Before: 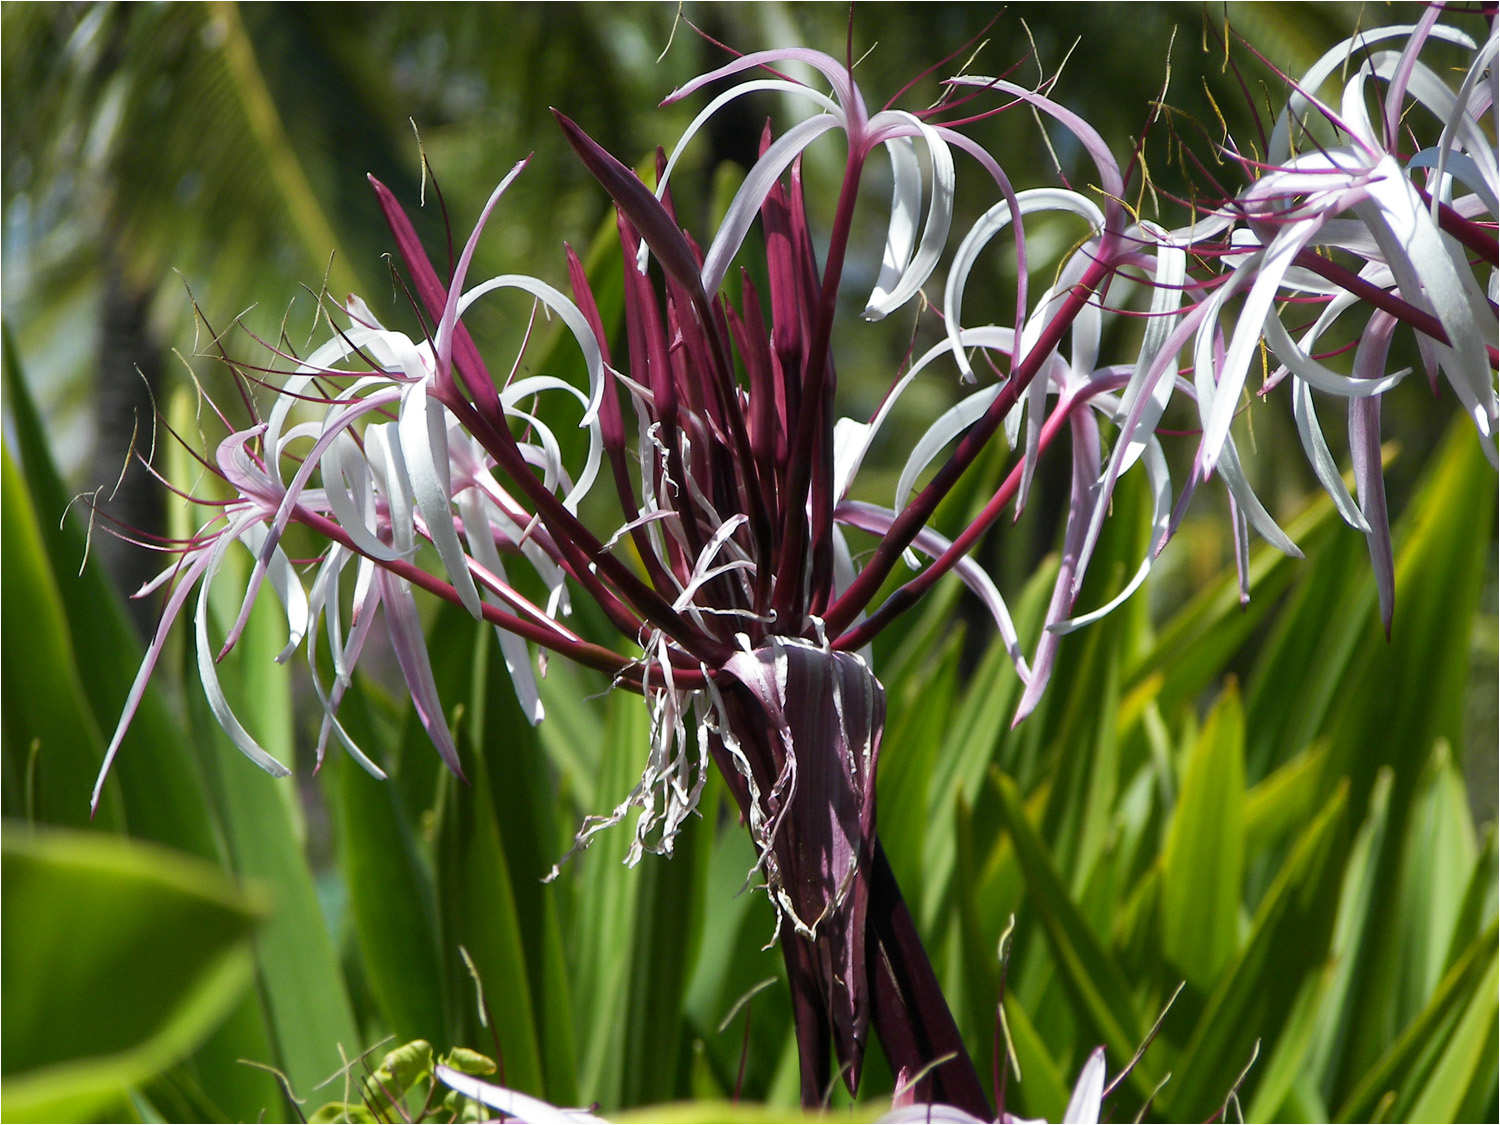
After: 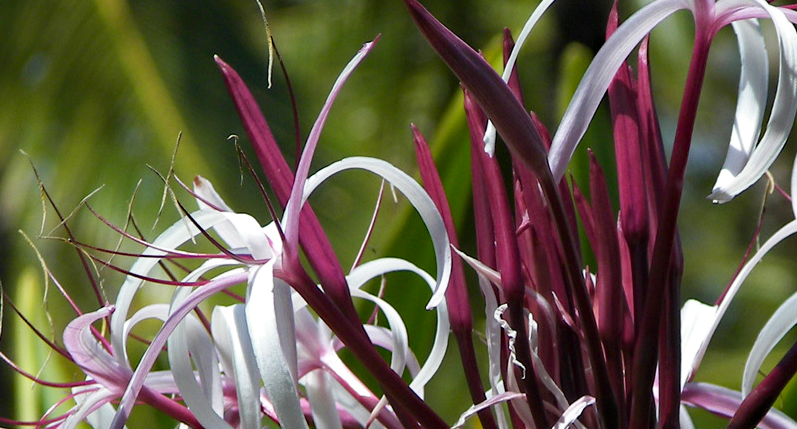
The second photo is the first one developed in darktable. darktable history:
crop: left 10.216%, top 10.547%, right 36.628%, bottom 51.253%
color balance rgb: power › hue 329.73°, perceptual saturation grading › global saturation 0.311%, global vibrance 14.602%
haze removal: compatibility mode true, adaptive false
